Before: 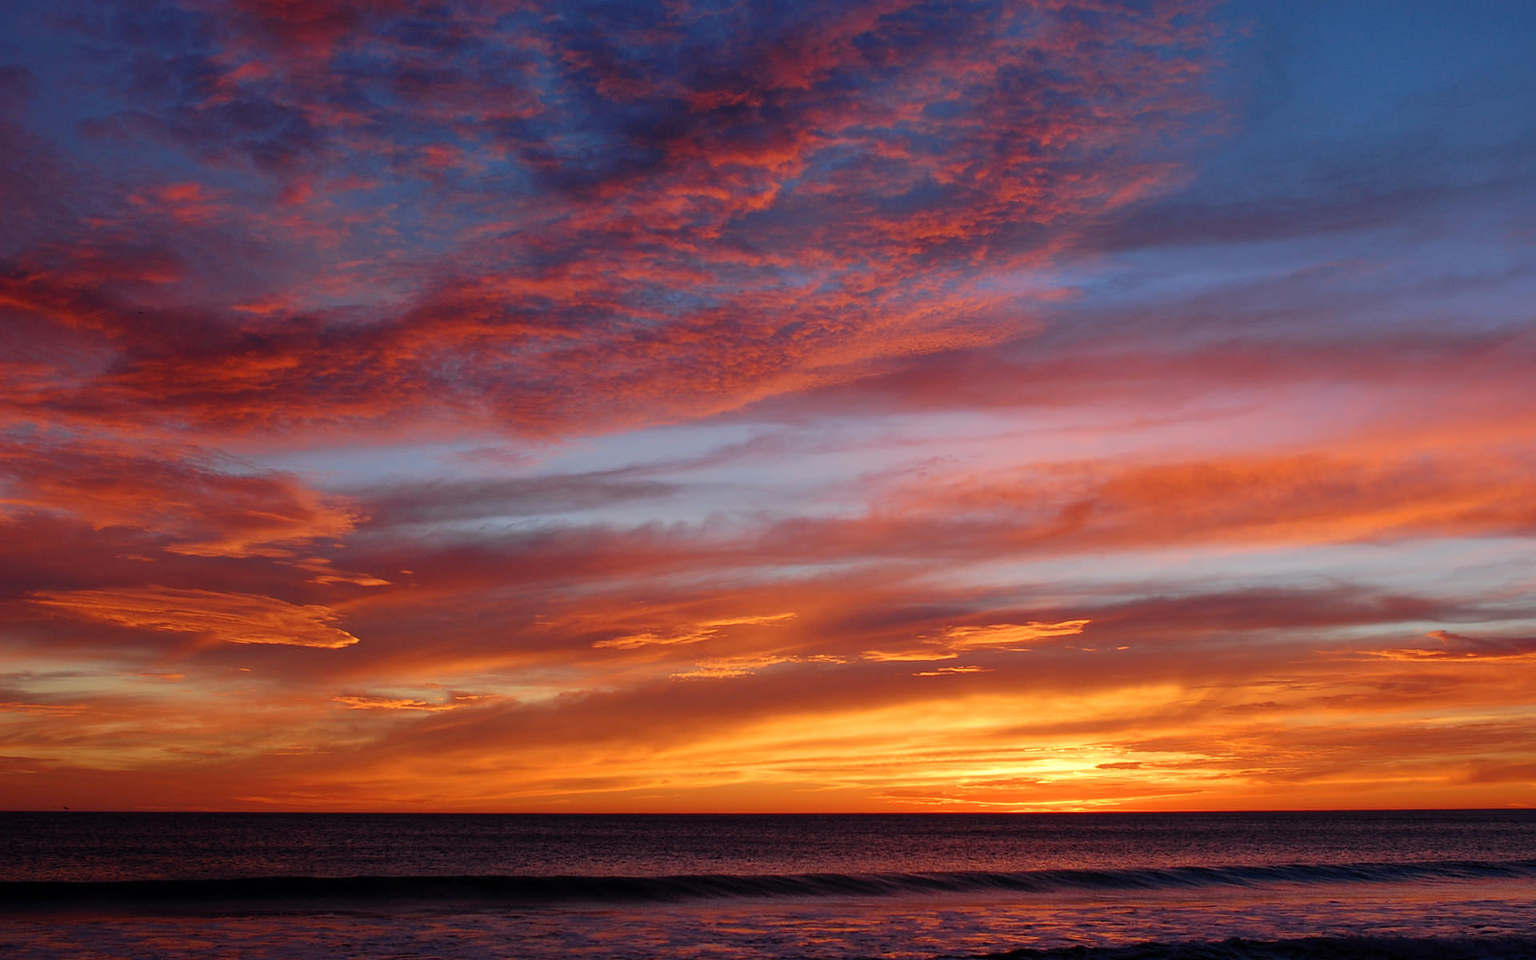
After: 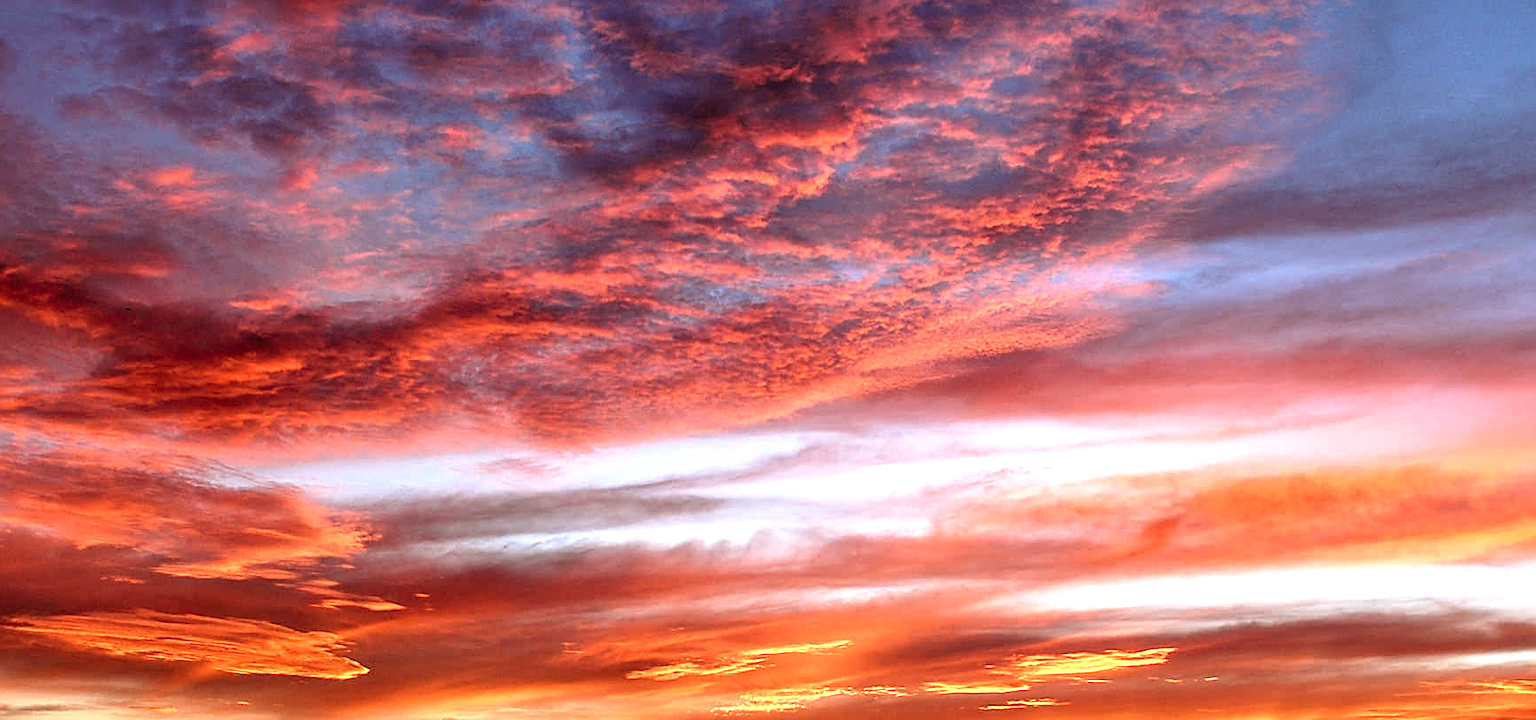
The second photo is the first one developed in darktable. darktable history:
sharpen: on, module defaults
local contrast: highlights 3%, shadows 5%, detail 182%
exposure: black level correction 0, exposure 1.2 EV, compensate highlight preservation false
color correction: highlights a* -0.571, highlights b* 0.165, shadows a* 5.04, shadows b* 20.53
crop: left 1.614%, top 3.395%, right 7.636%, bottom 28.439%
color calibration: gray › normalize channels true, illuminant same as pipeline (D50), adaptation none (bypass), x 0.333, y 0.335, temperature 5017.16 K, gamut compression 0.027
